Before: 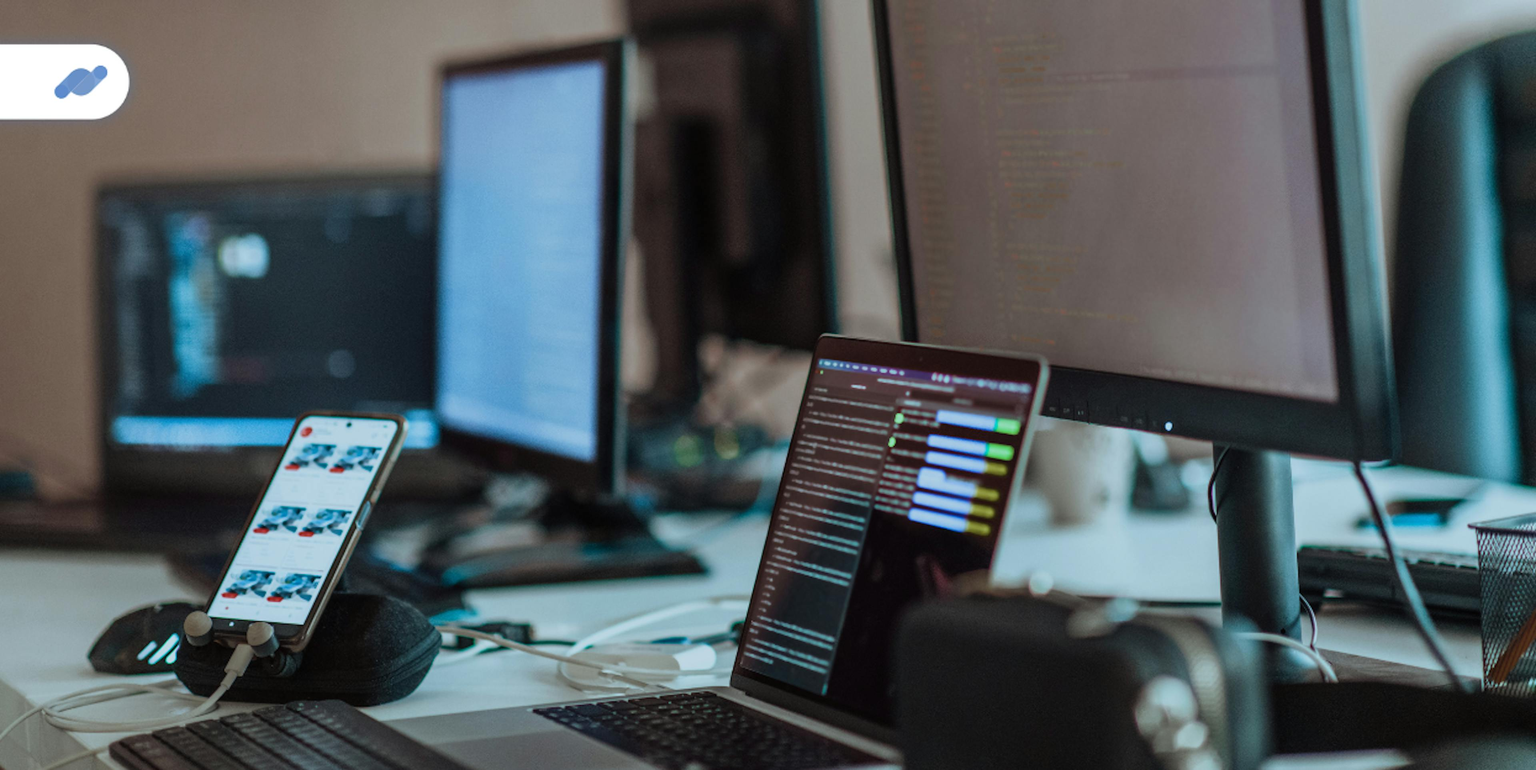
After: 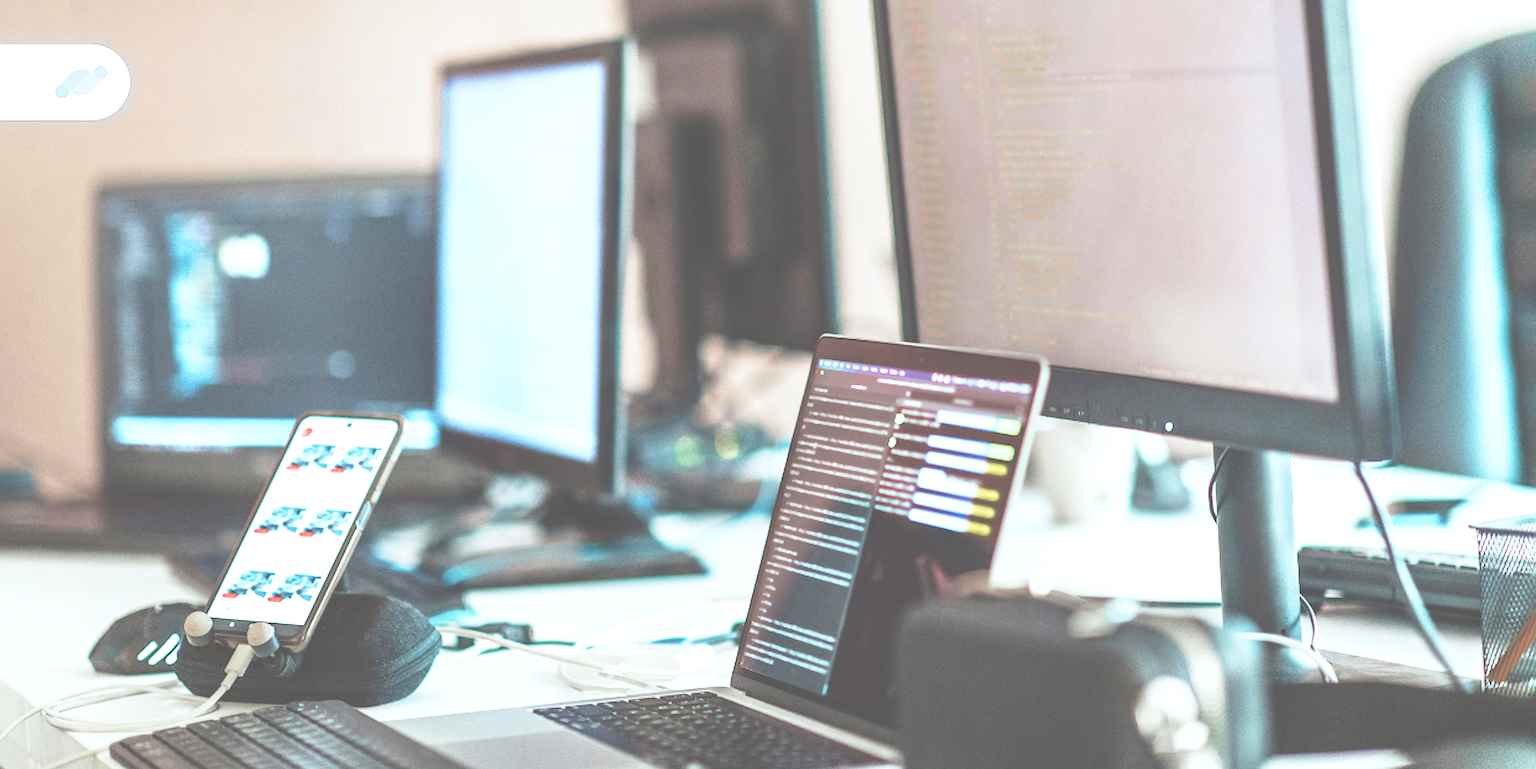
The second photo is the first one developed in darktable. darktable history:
exposure: black level correction -0.023, exposure 1.395 EV, compensate highlight preservation false
base curve: curves: ch0 [(0, 0) (0.028, 0.03) (0.121, 0.232) (0.46, 0.748) (0.859, 0.968) (1, 1)], preserve colors none
crop: bottom 0.059%
sharpen: on, module defaults
